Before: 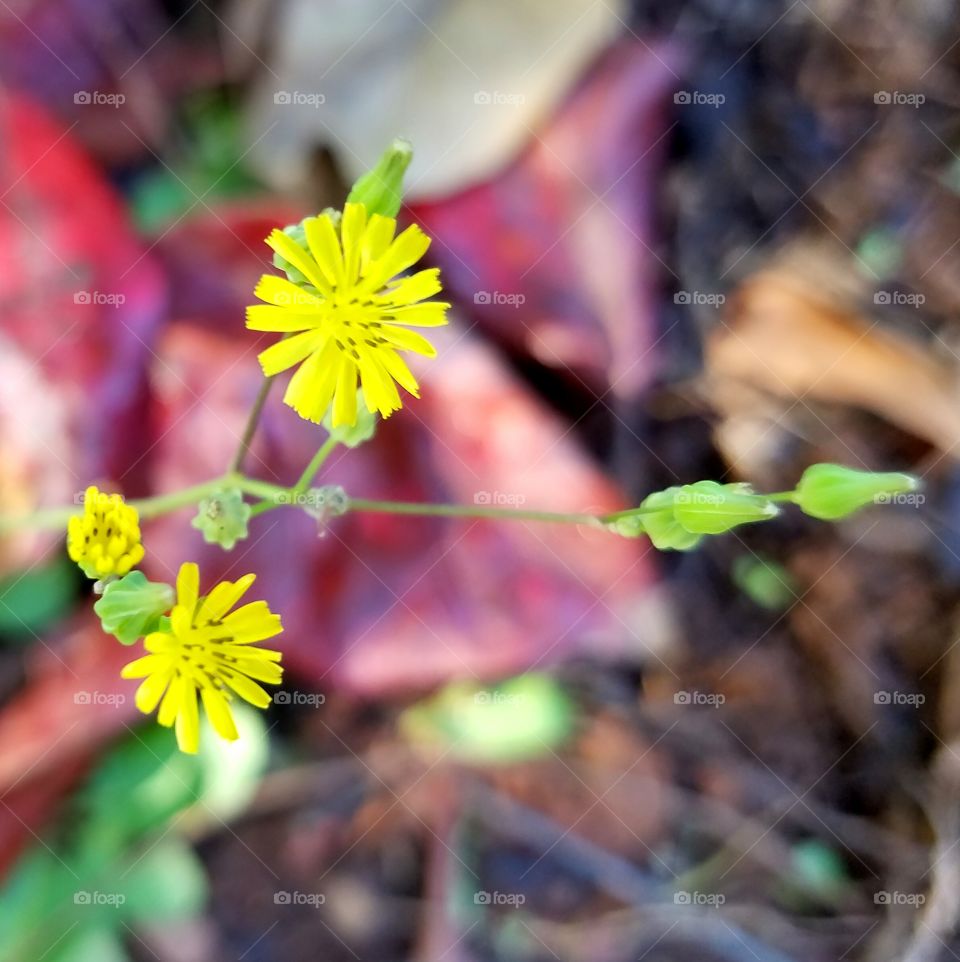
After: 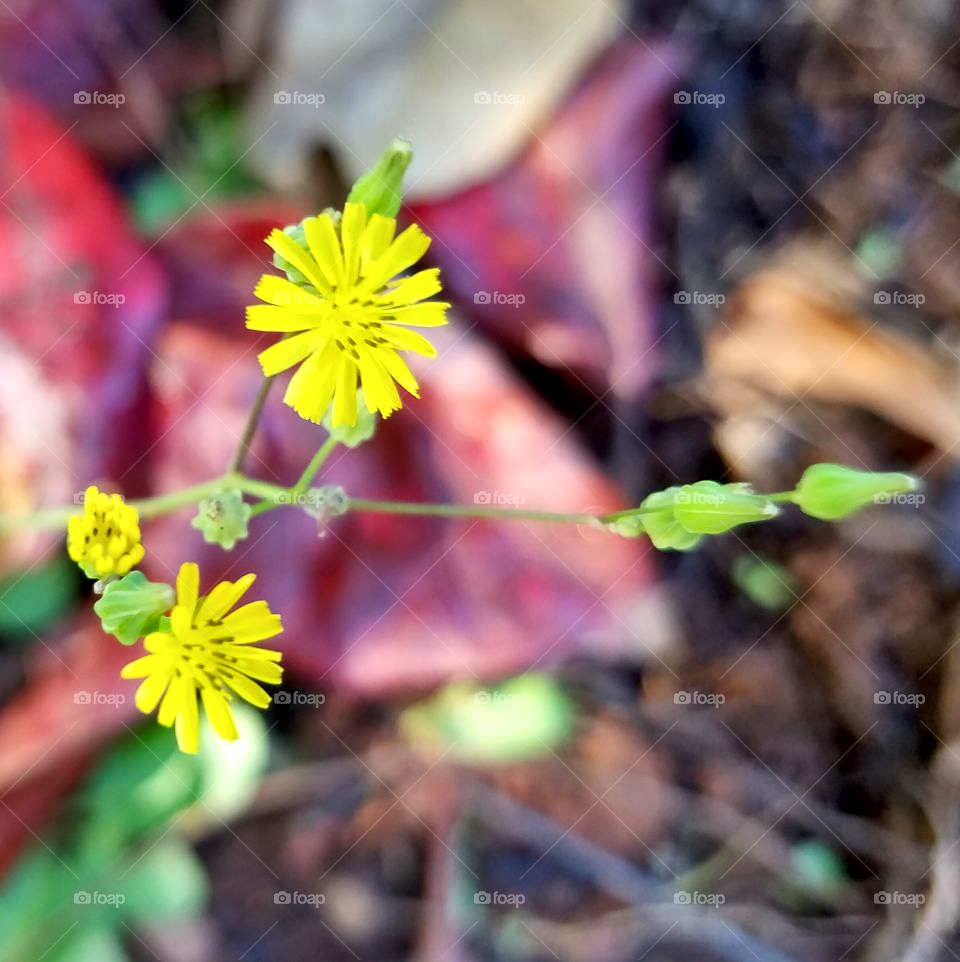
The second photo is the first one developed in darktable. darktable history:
local contrast: mode bilateral grid, contrast 21, coarseness 49, detail 132%, midtone range 0.2
